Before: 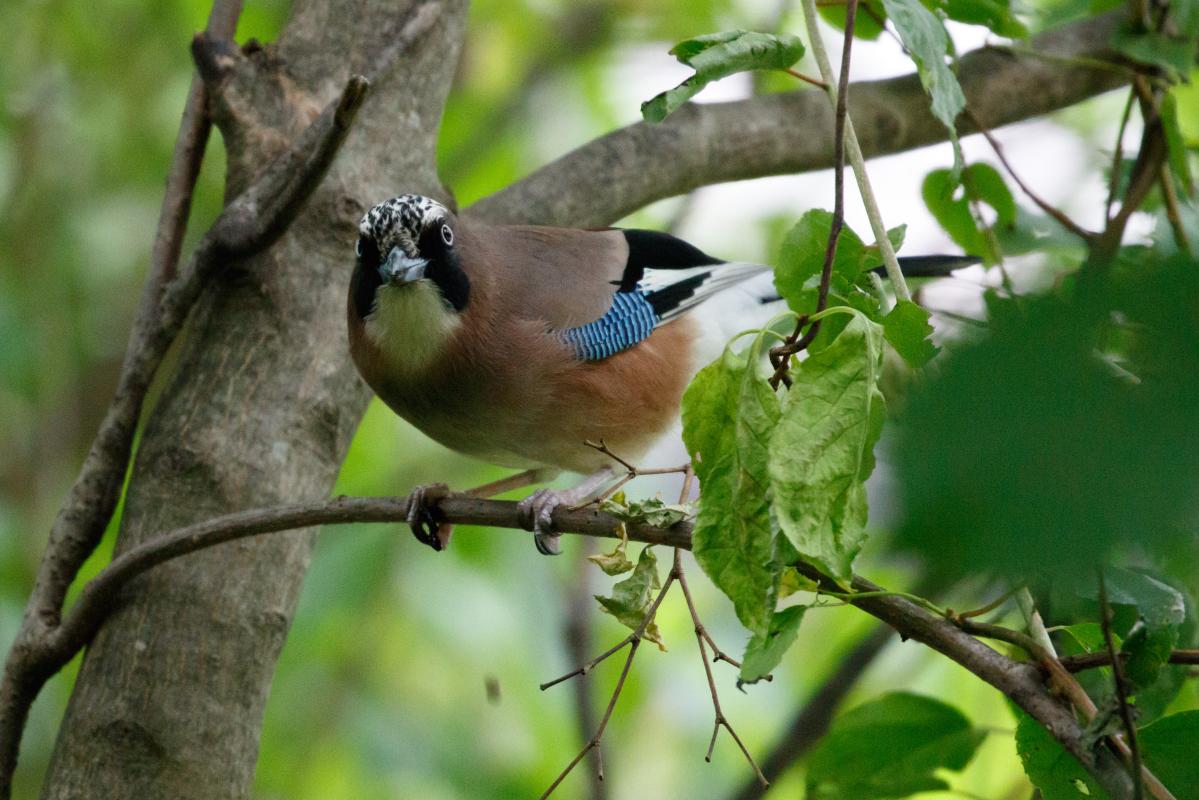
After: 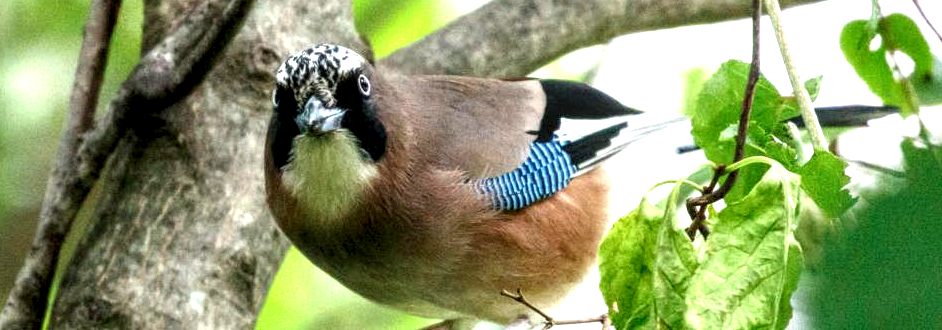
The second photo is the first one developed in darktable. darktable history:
local contrast: highlights 77%, shadows 56%, detail 175%, midtone range 0.433
exposure: black level correction 0, exposure 1.2 EV, compensate highlight preservation false
crop: left 6.949%, top 18.764%, right 14.474%, bottom 39.939%
